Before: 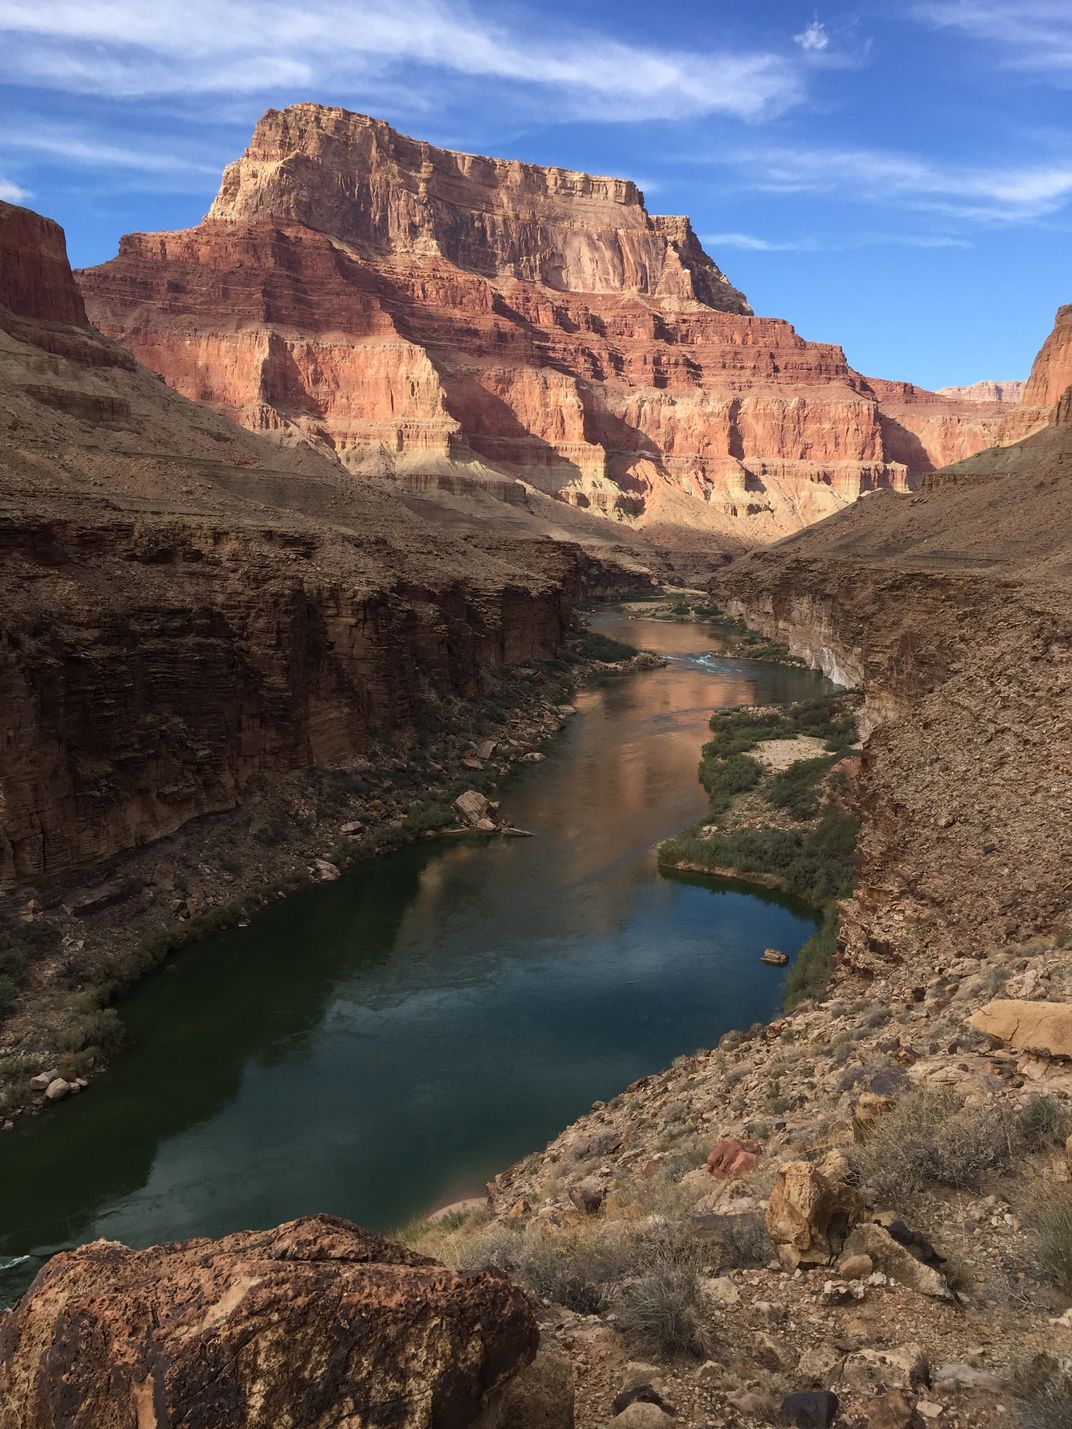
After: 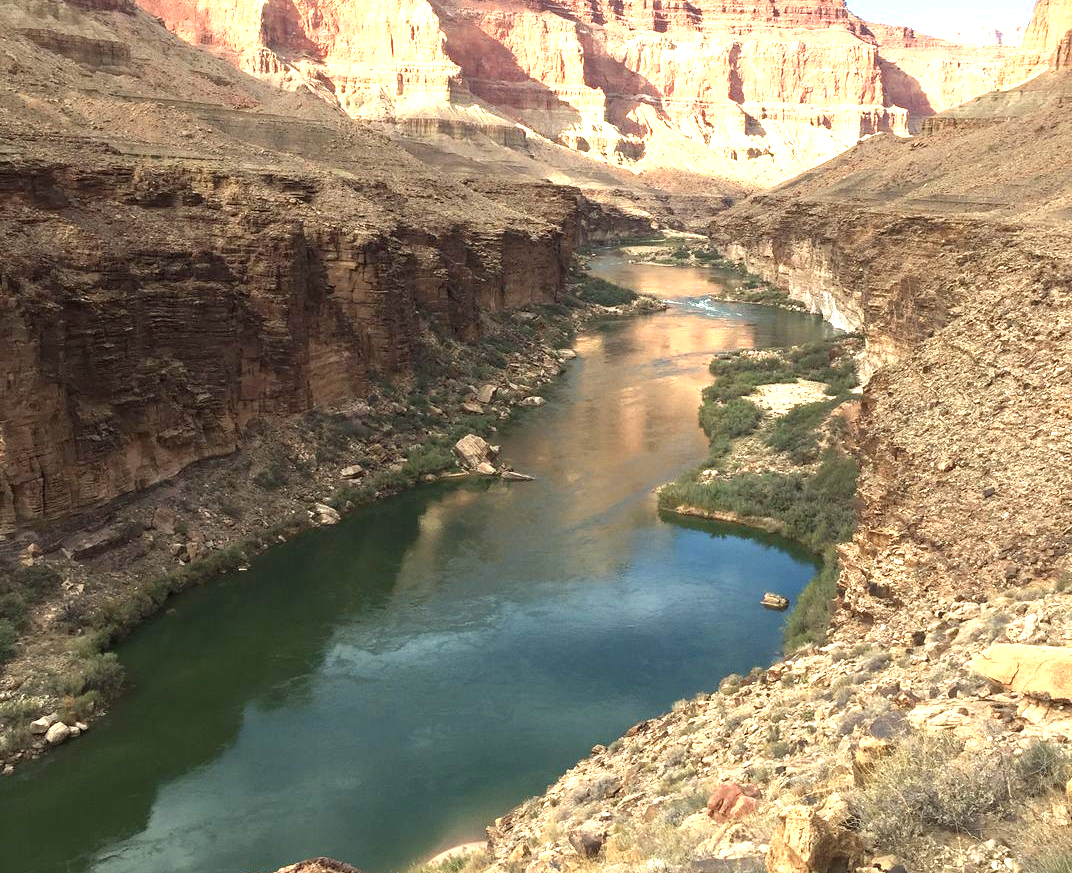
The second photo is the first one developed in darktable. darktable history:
exposure: black level correction 0, exposure 1.746 EV, compensate highlight preservation false
crop and rotate: top 24.922%, bottom 13.985%
color correction: highlights a* -4.74, highlights b* 5.05, saturation 0.952
